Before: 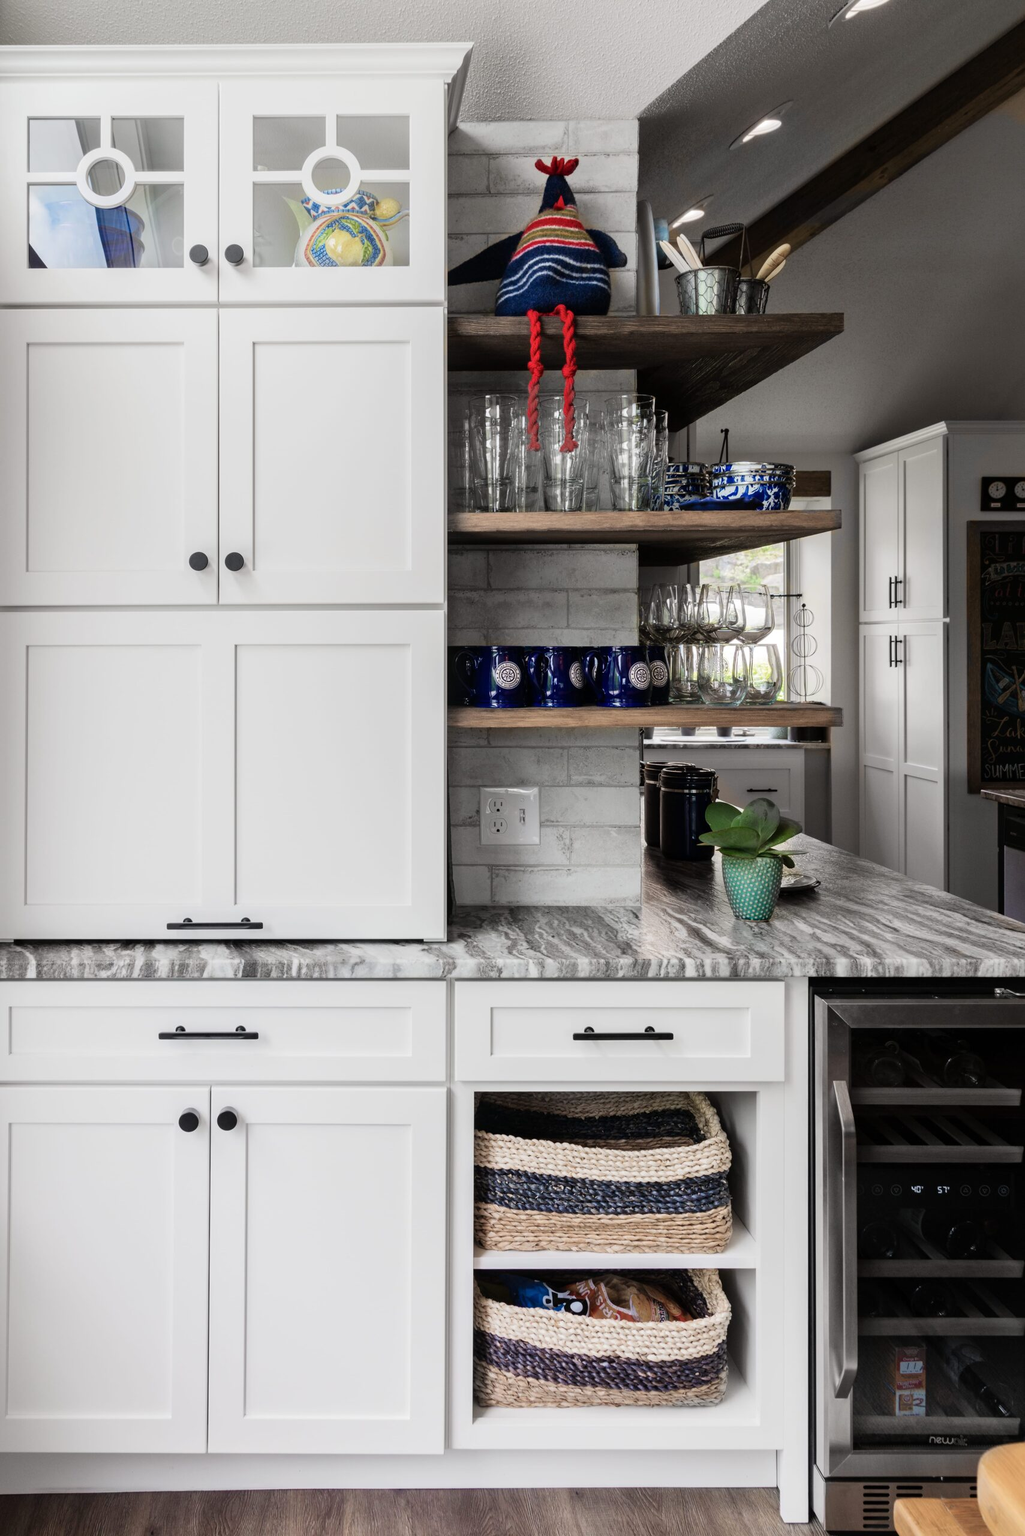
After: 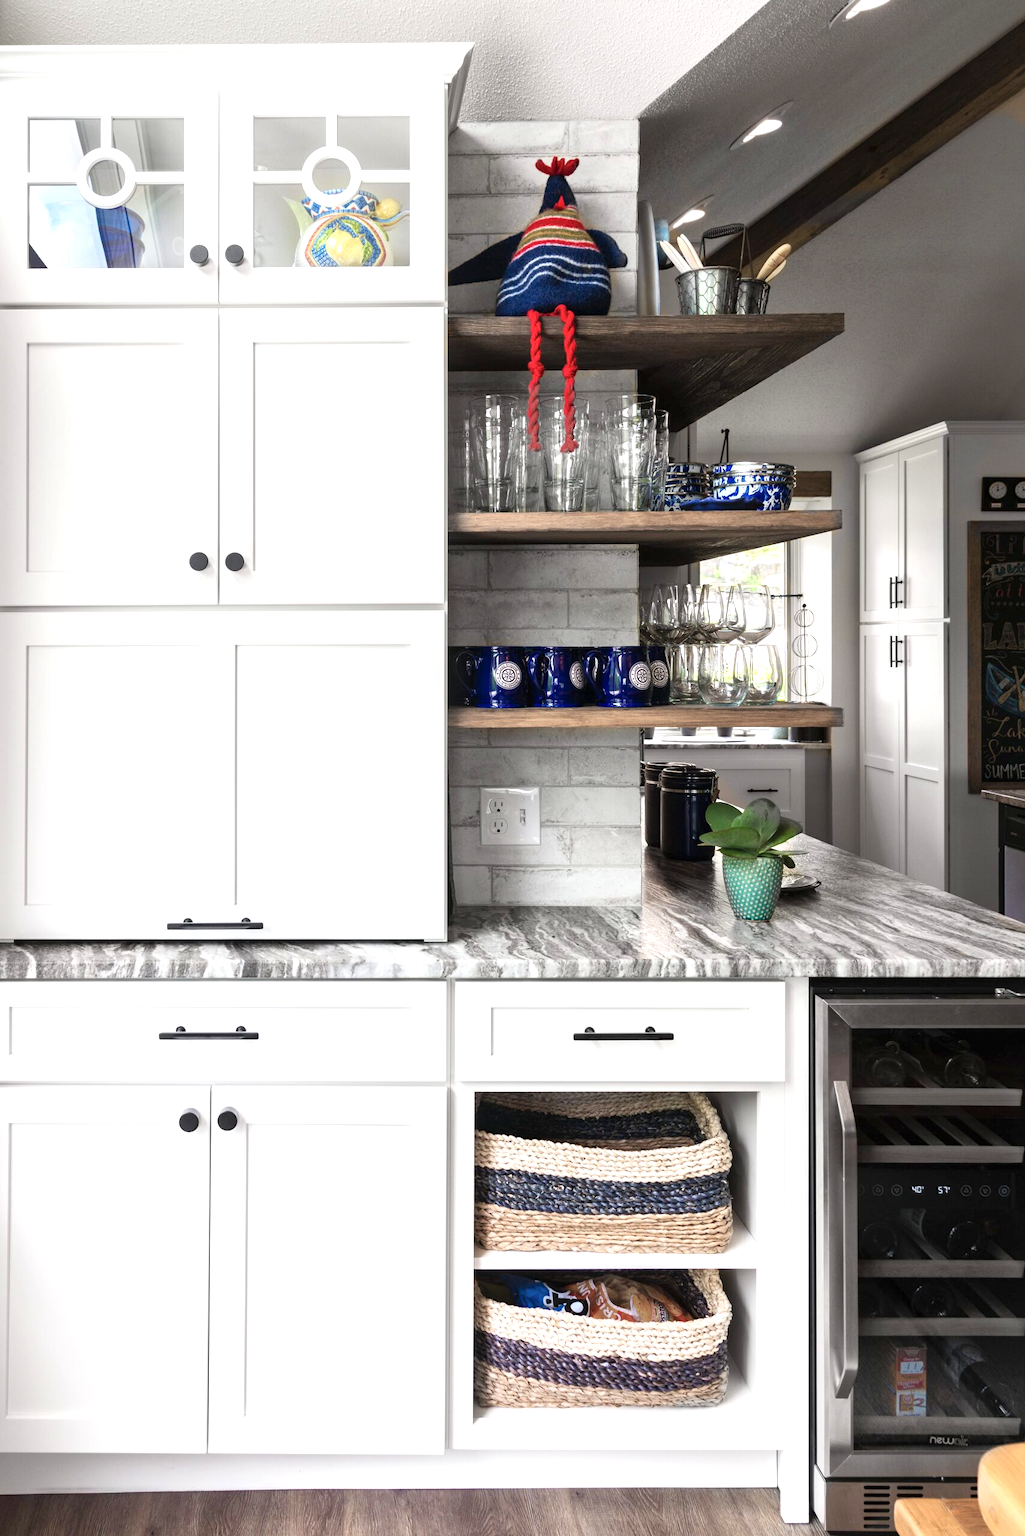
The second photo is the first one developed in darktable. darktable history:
exposure: black level correction 0, exposure 0.693 EV, compensate highlight preservation false
shadows and highlights: shadows 43.08, highlights 8.43
